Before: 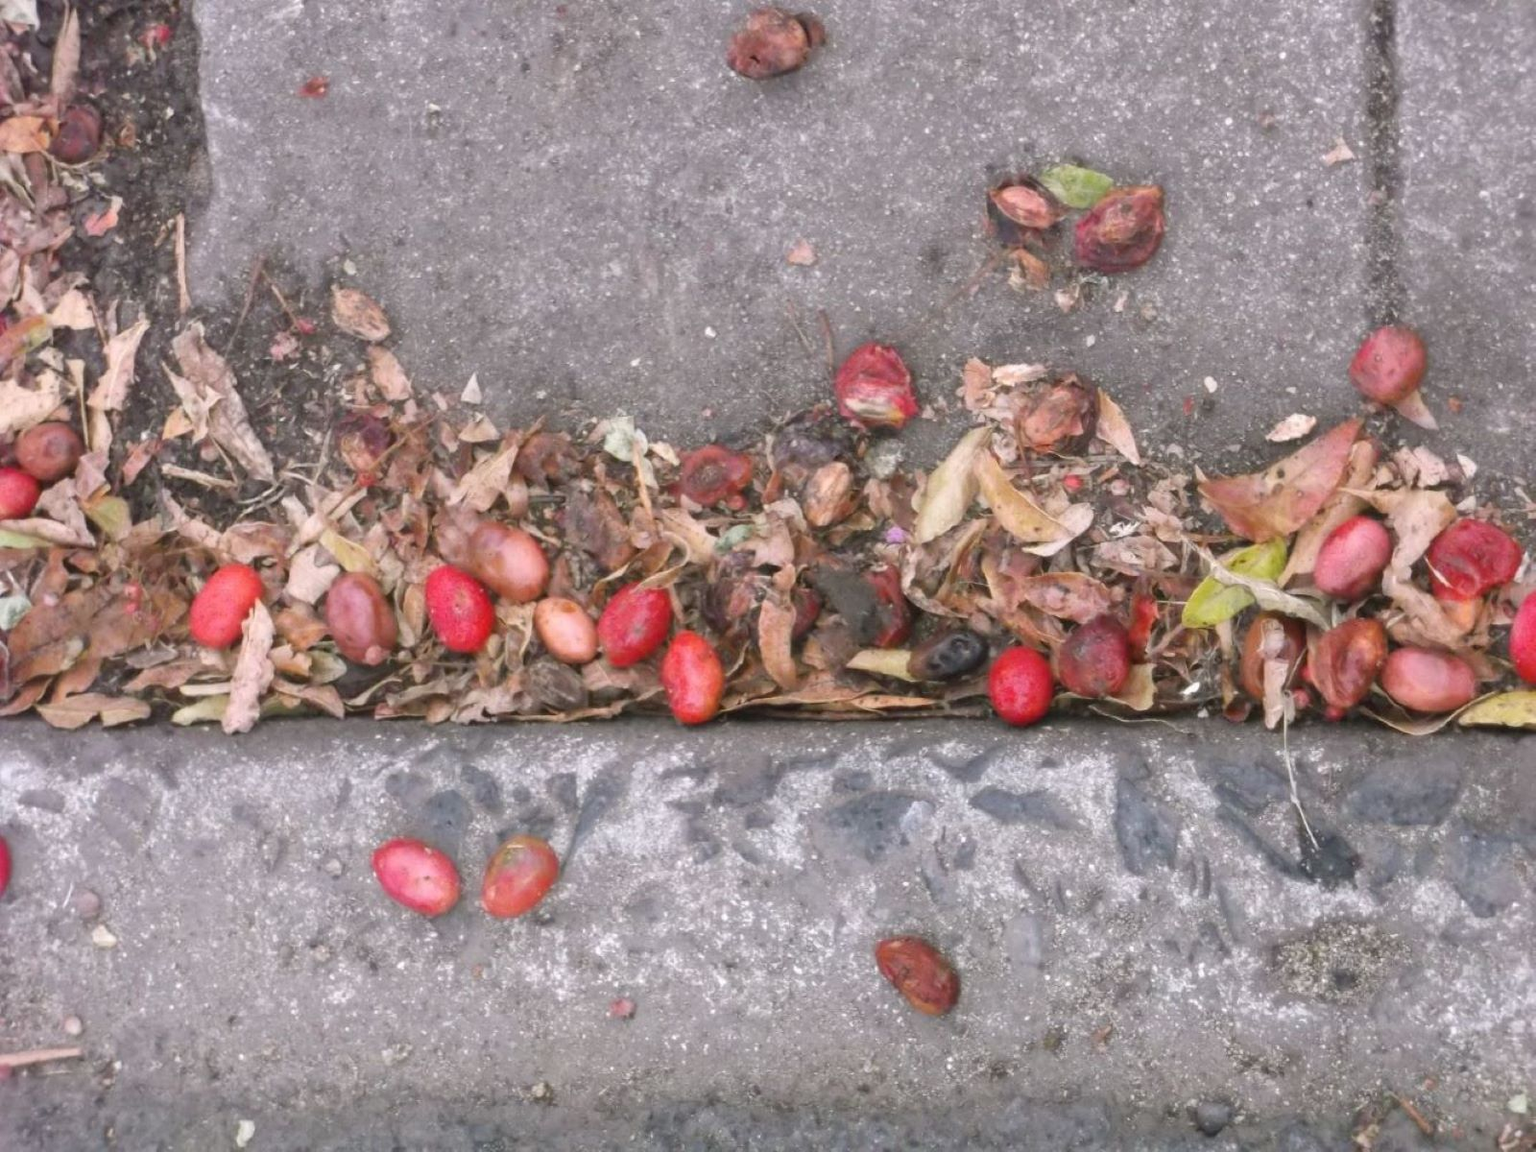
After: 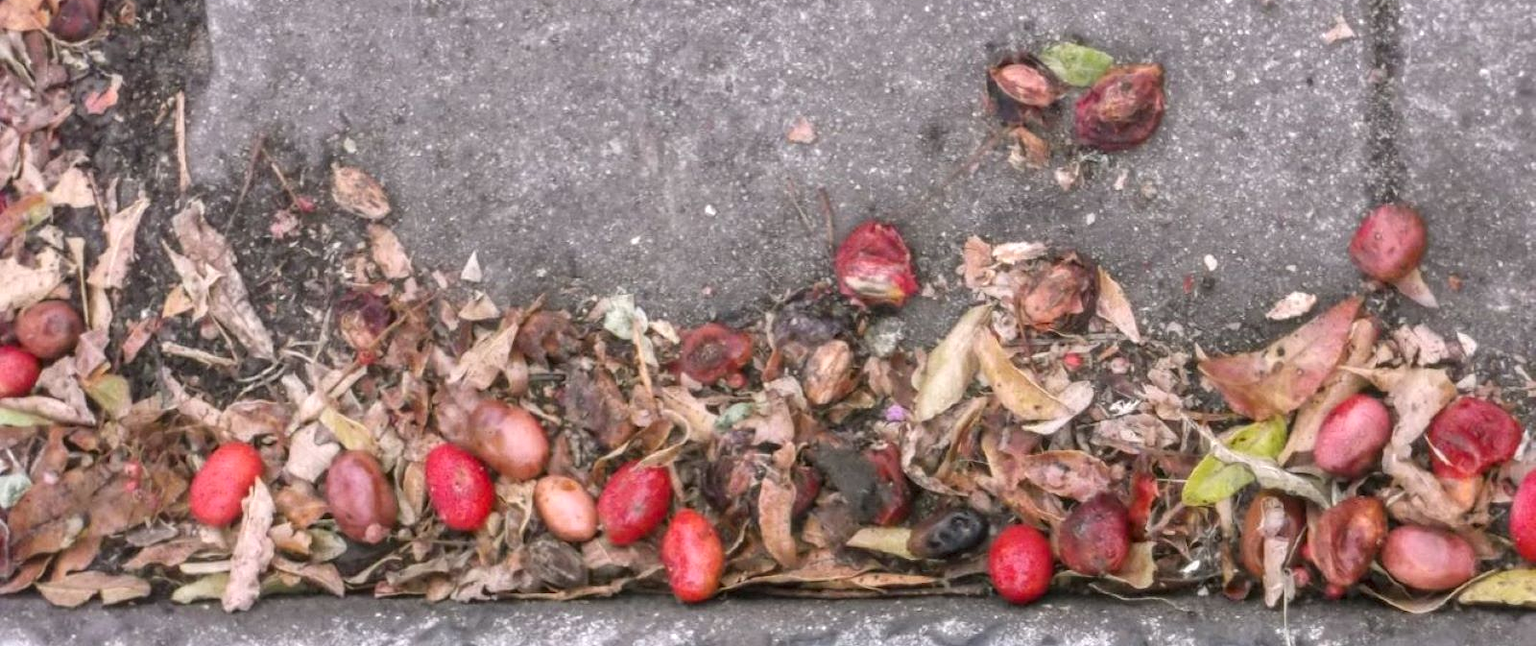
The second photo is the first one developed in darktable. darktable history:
local contrast: highlights 0%, shadows 0%, detail 133%
crop and rotate: top 10.605%, bottom 33.274%
contrast equalizer: octaves 7, y [[0.6 ×6], [0.55 ×6], [0 ×6], [0 ×6], [0 ×6]], mix 0.15
